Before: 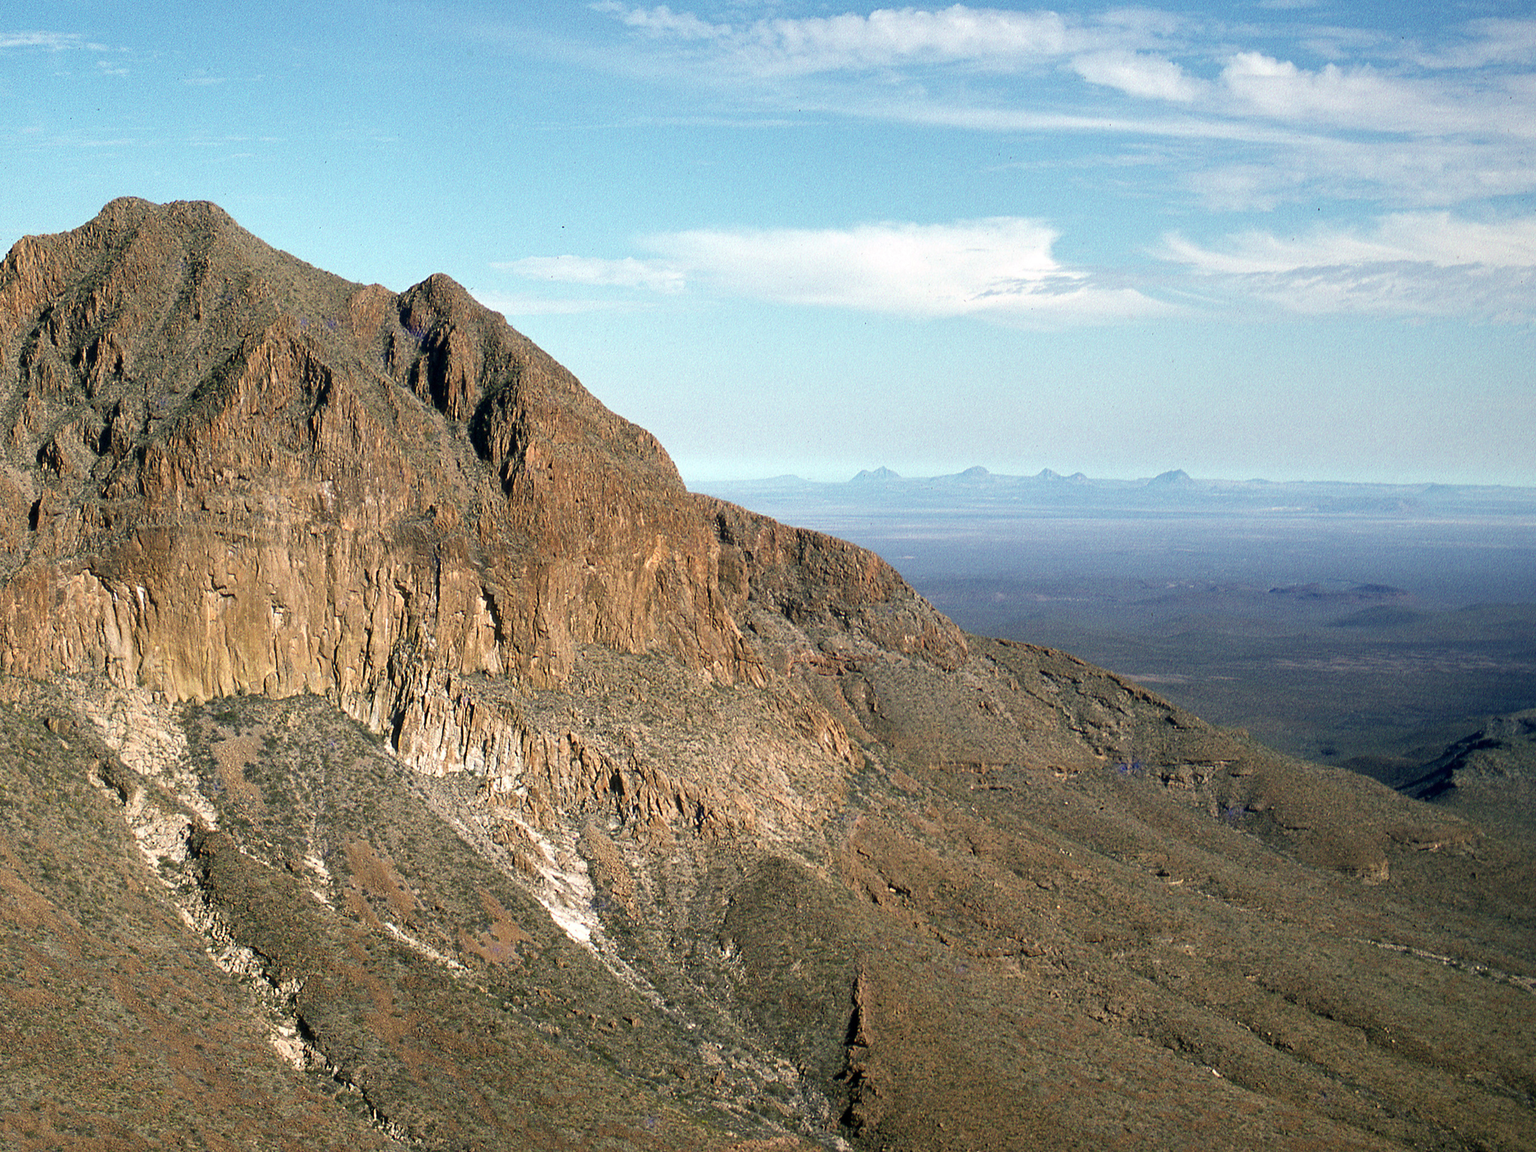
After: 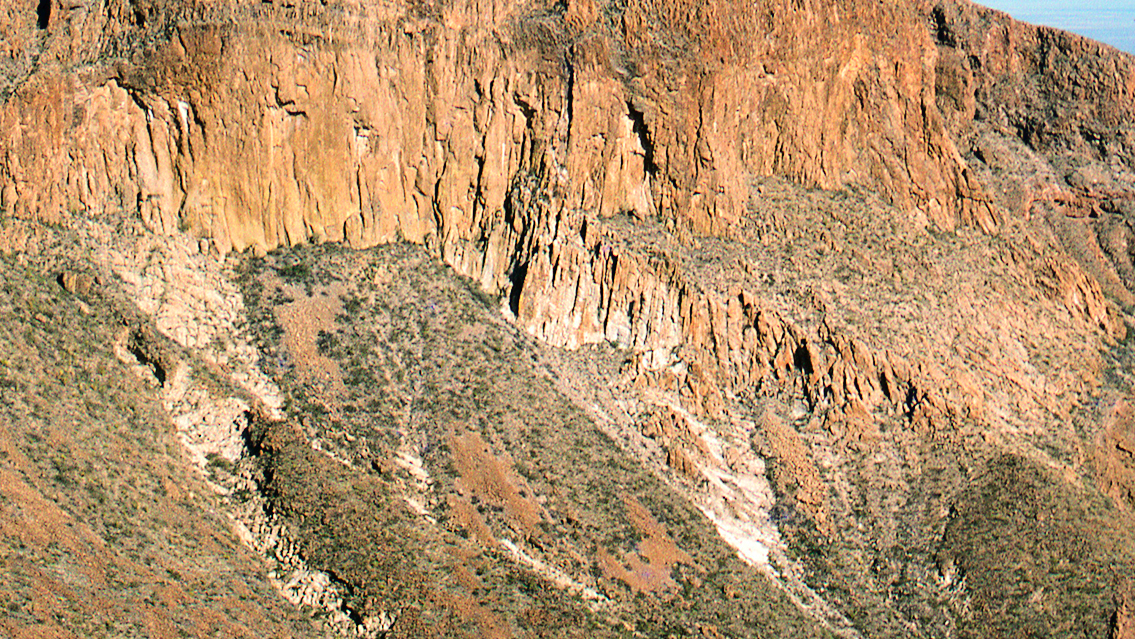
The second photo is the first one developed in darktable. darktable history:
crop: top 44.162%, right 43.248%, bottom 13.189%
tone curve: curves: ch0 [(0, 0) (0.003, 0.013) (0.011, 0.016) (0.025, 0.021) (0.044, 0.029) (0.069, 0.039) (0.1, 0.056) (0.136, 0.085) (0.177, 0.14) (0.224, 0.201) (0.277, 0.28) (0.335, 0.372) (0.399, 0.475) (0.468, 0.567) (0.543, 0.643) (0.623, 0.722) (0.709, 0.801) (0.801, 0.859) (0.898, 0.927) (1, 1)], color space Lab, linked channels, preserve colors none
